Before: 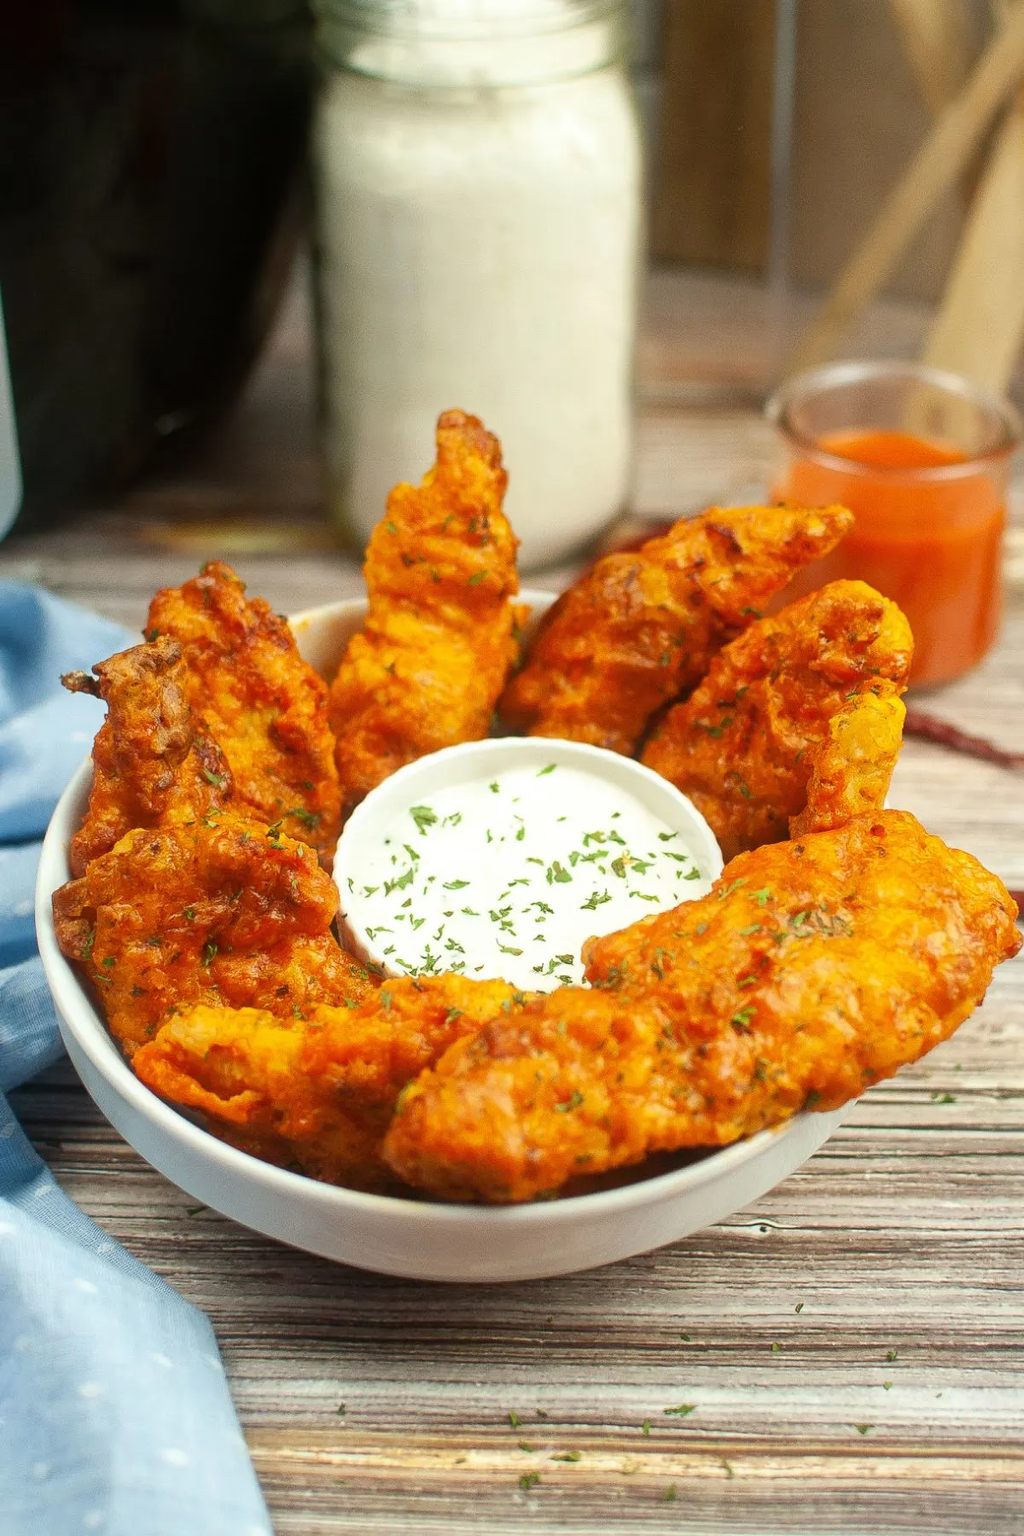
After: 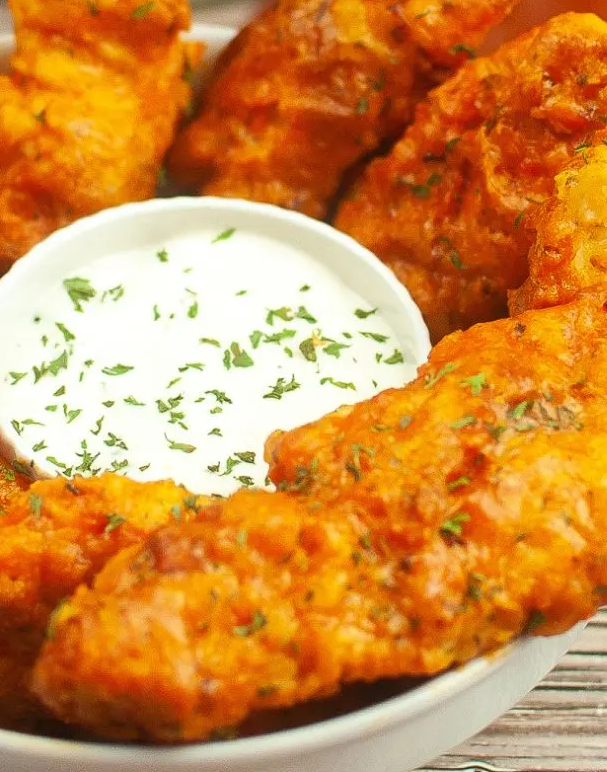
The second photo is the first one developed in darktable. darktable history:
crop: left 34.822%, top 37.098%, right 14.584%, bottom 19.988%
